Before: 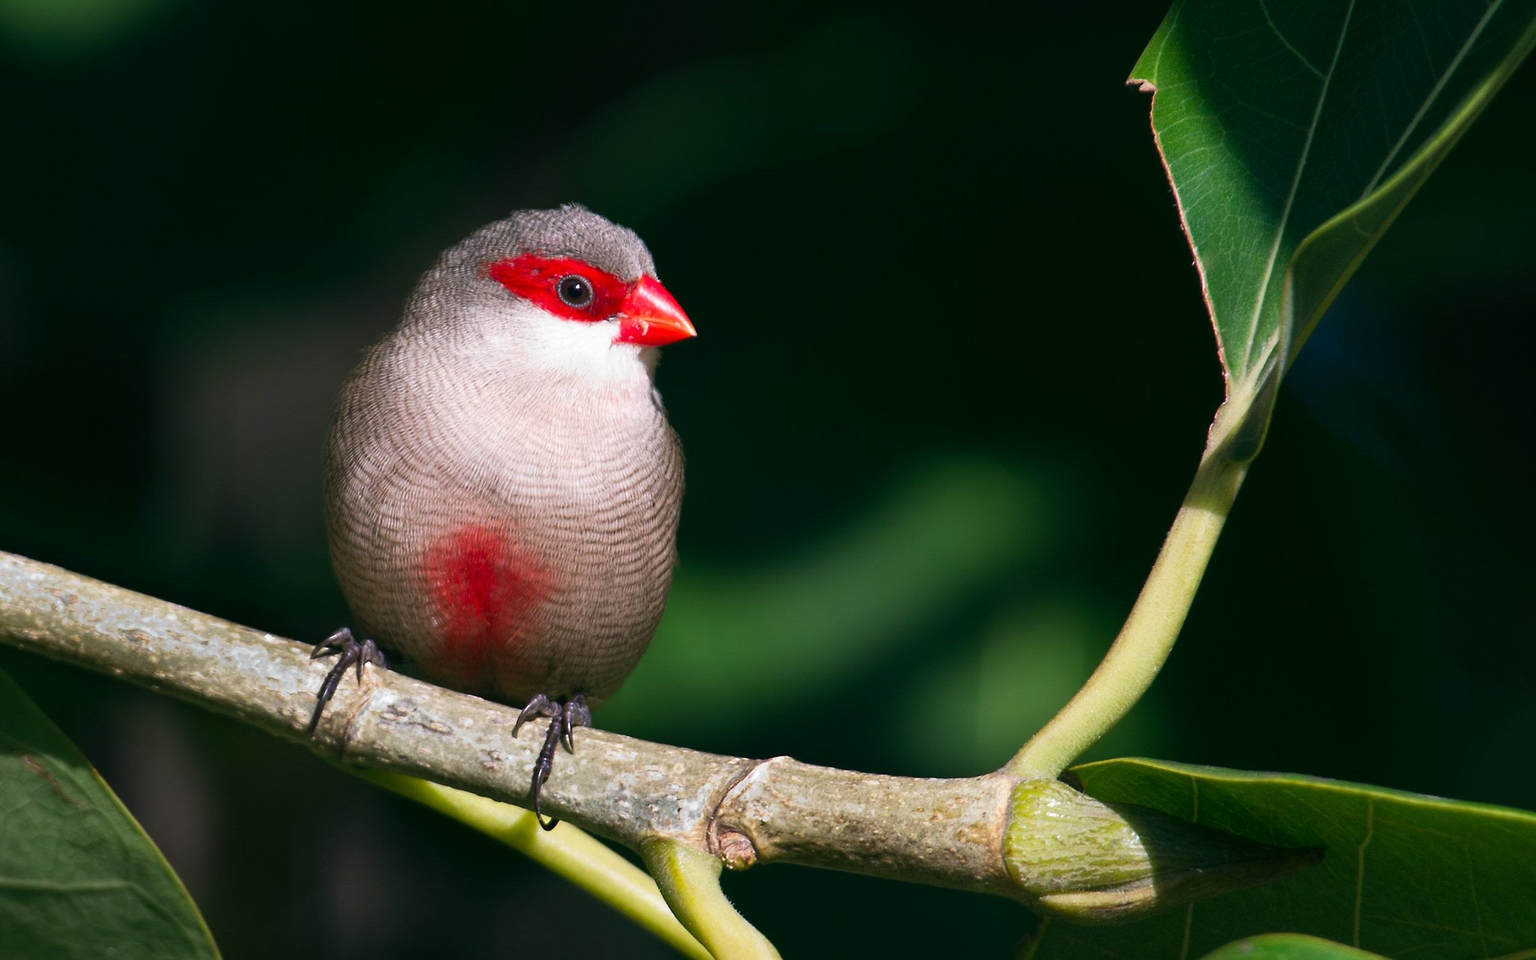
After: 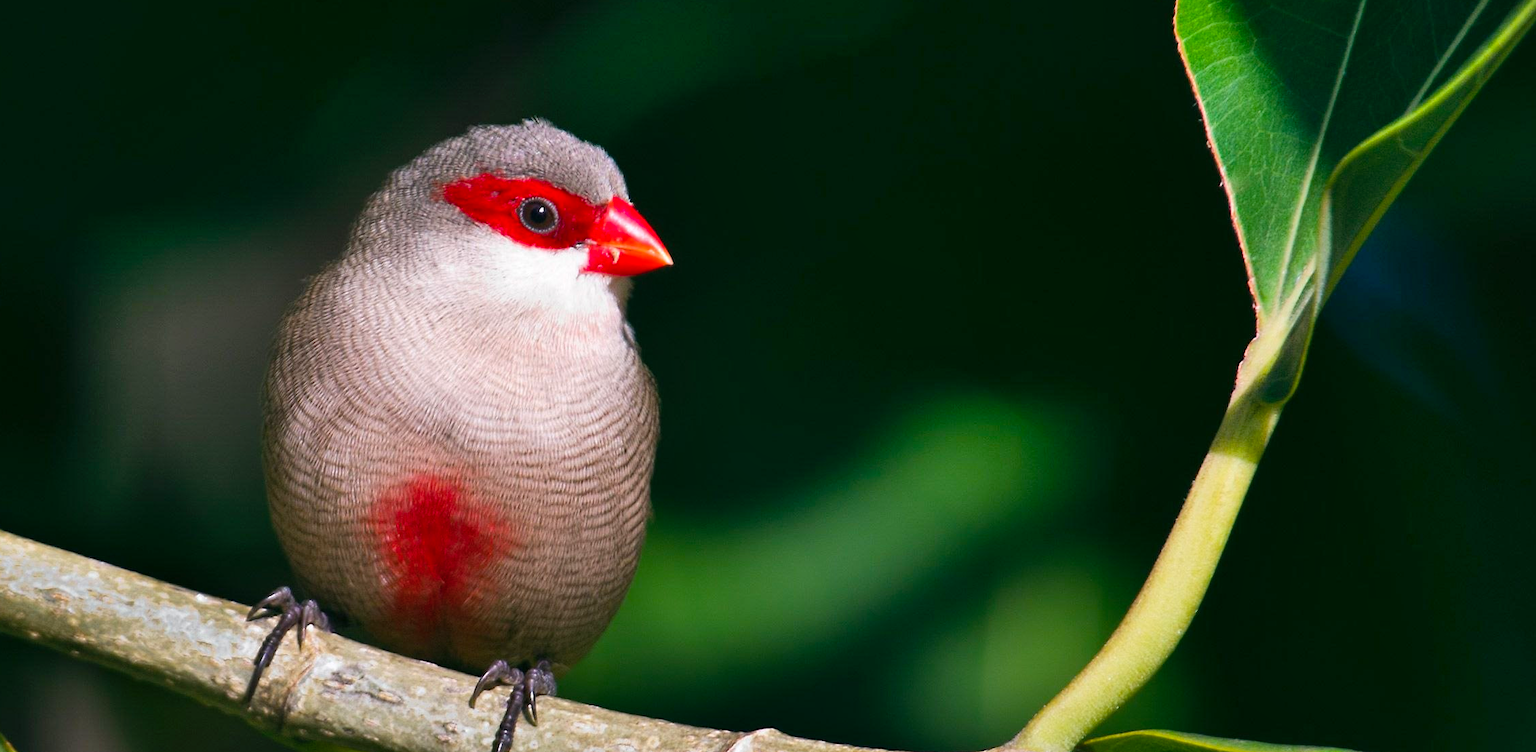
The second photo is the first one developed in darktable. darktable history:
crop: left 5.699%, top 10.051%, right 3.664%, bottom 18.934%
shadows and highlights: soften with gaussian
color balance rgb: perceptual saturation grading › global saturation 24.965%
